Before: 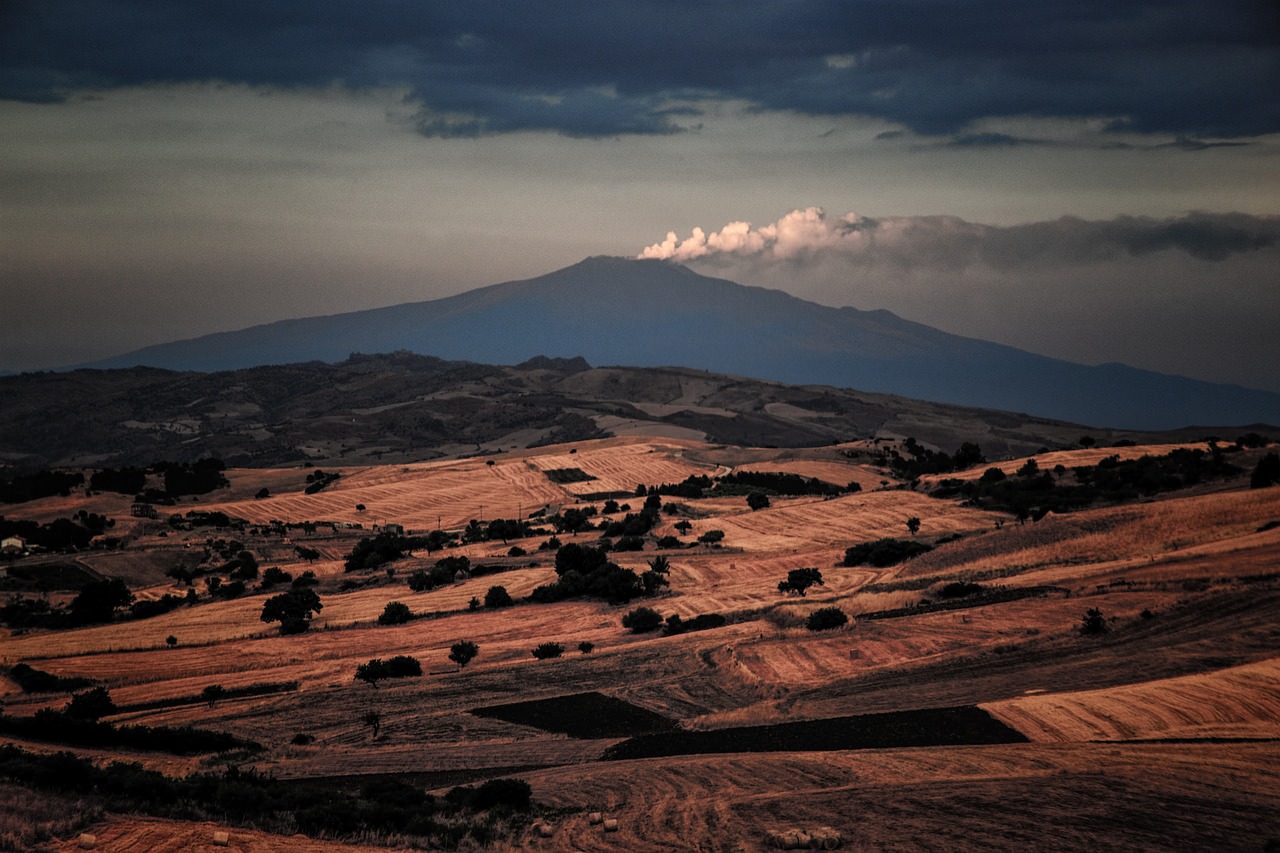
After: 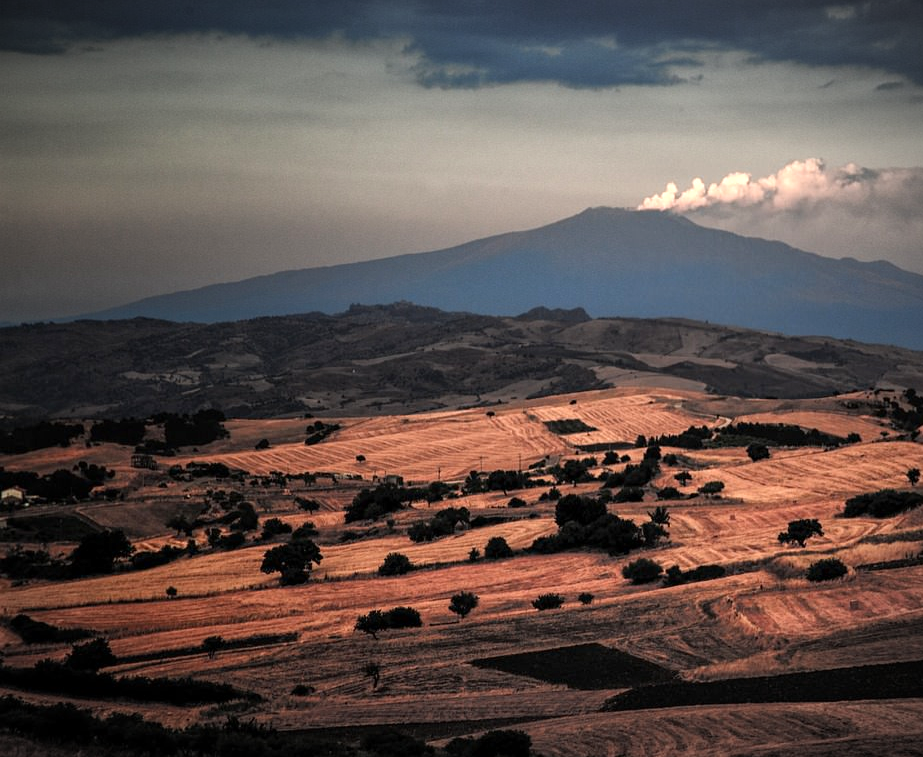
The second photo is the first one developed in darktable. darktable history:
vignetting: fall-off start 99.3%, width/height ratio 1.319
exposure: exposure 0.629 EV, compensate exposure bias true, compensate highlight preservation false
crop: top 5.75%, right 27.887%, bottom 5.491%
